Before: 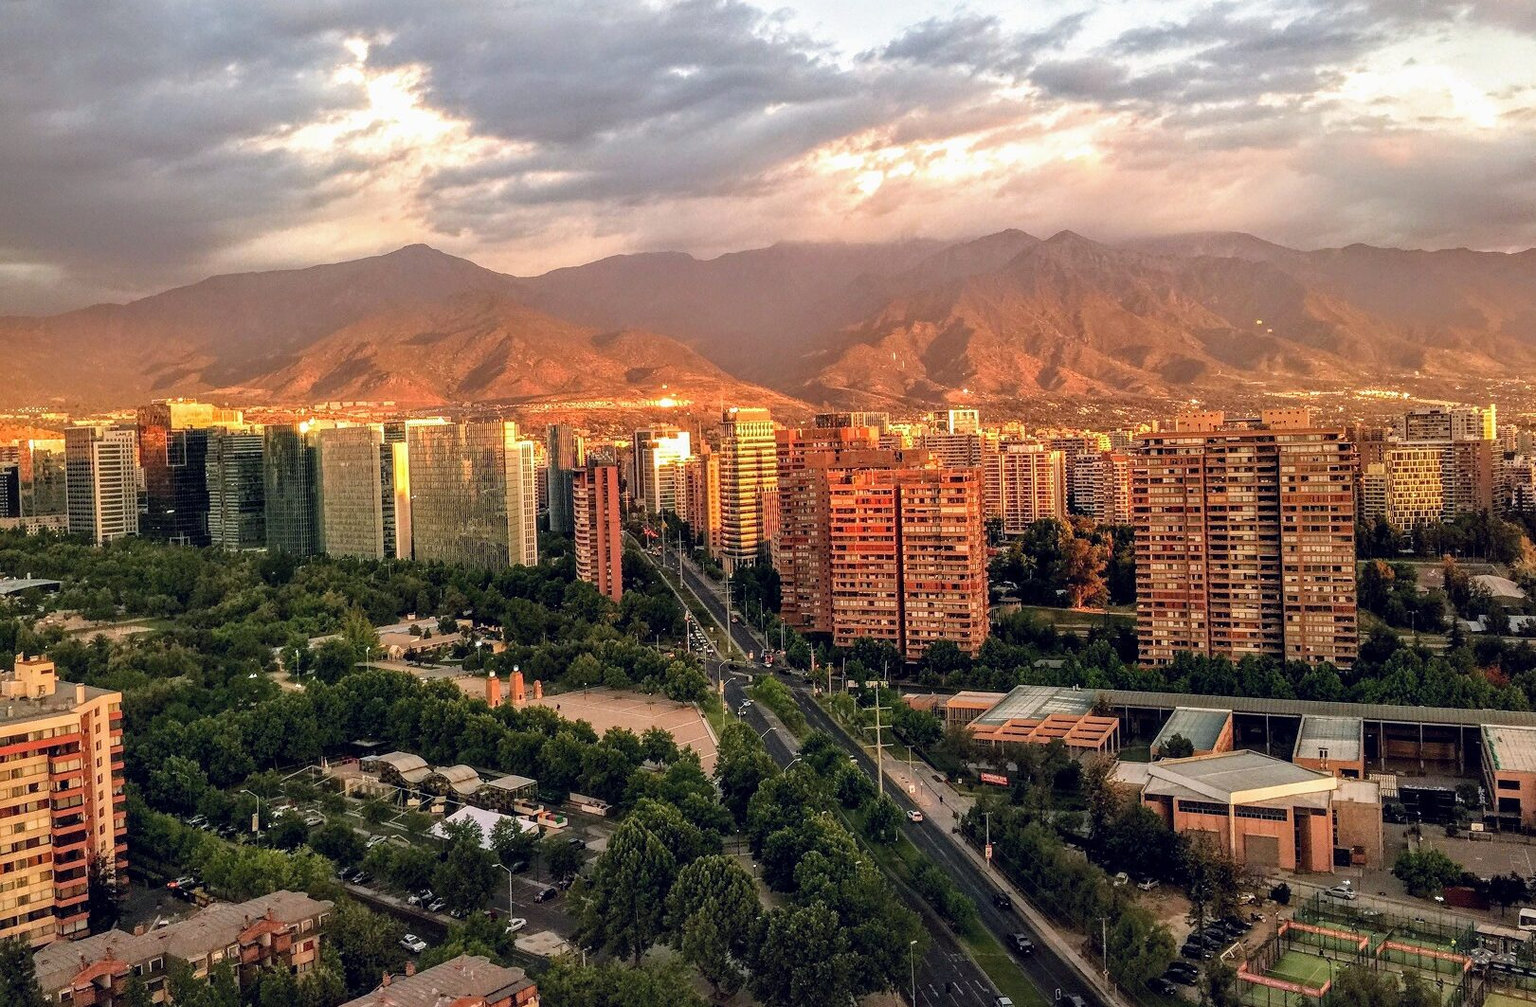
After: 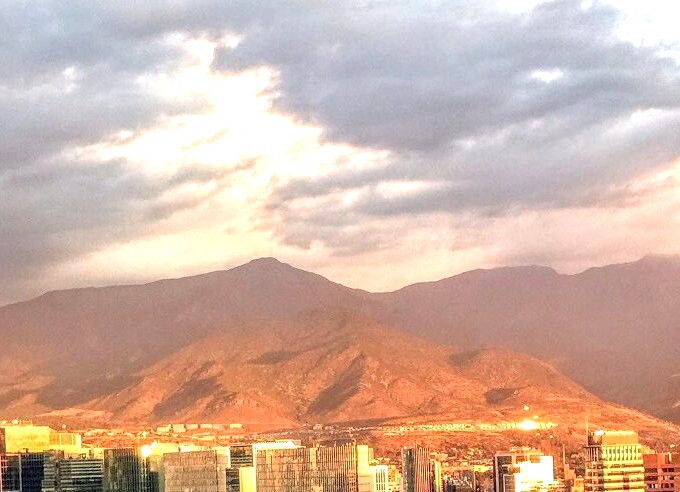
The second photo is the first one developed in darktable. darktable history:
exposure: exposure 0.556 EV, compensate highlight preservation false
crop and rotate: left 10.817%, top 0.062%, right 47.194%, bottom 53.626%
sharpen: radius 2.883, amount 0.868, threshold 47.523
white balance: emerald 1
